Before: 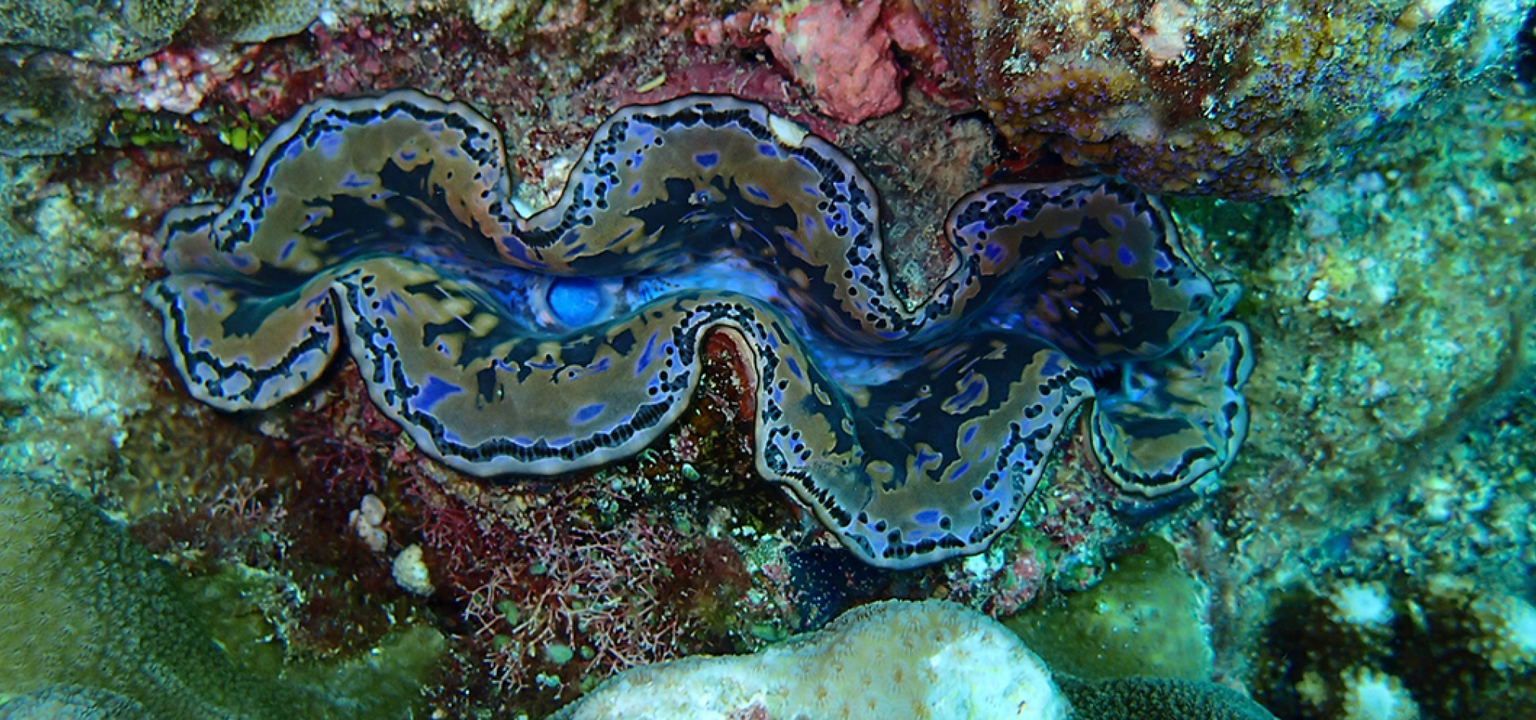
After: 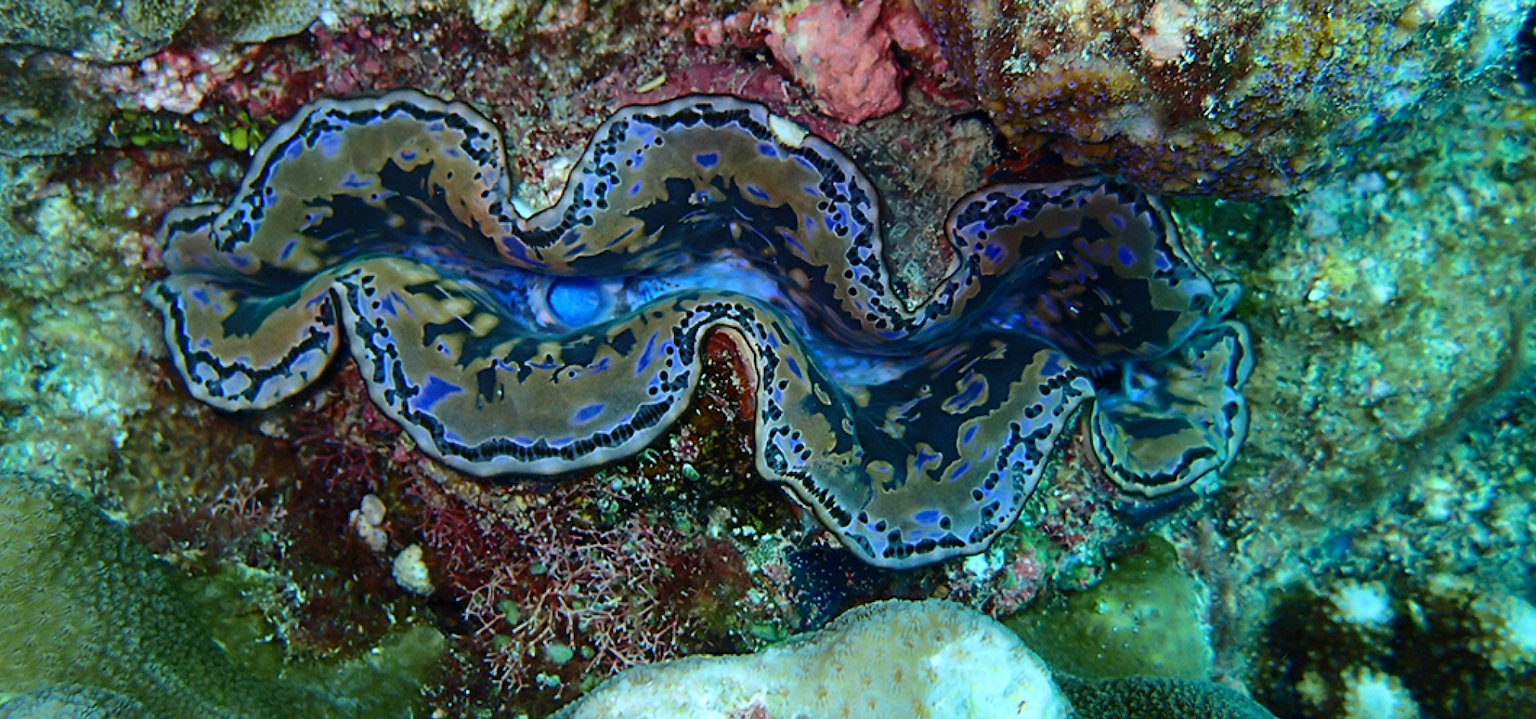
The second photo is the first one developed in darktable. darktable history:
contrast brightness saturation: contrast 0.096, brightness 0.023, saturation 0.023
